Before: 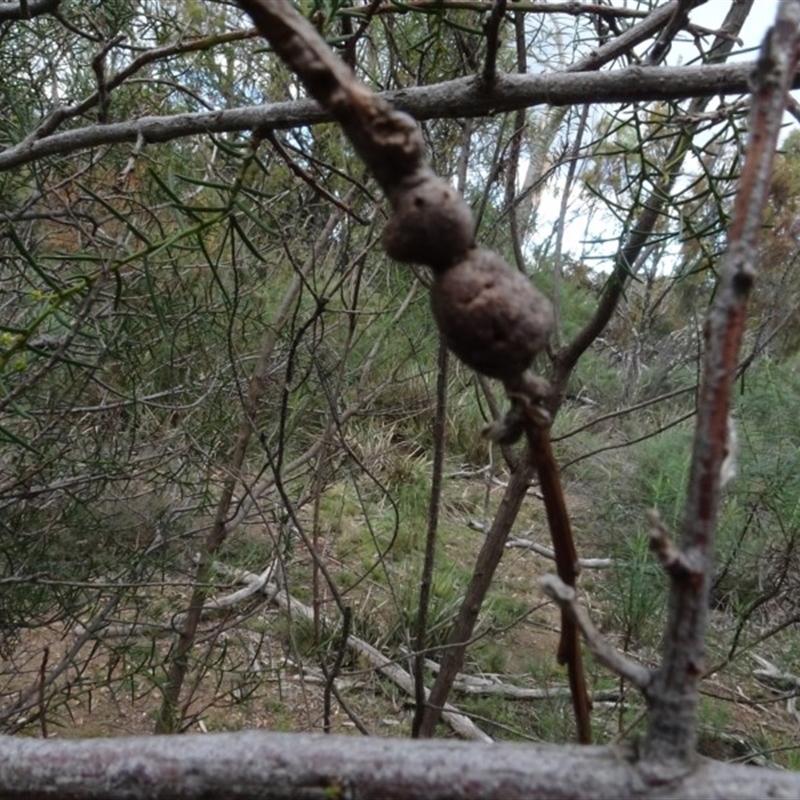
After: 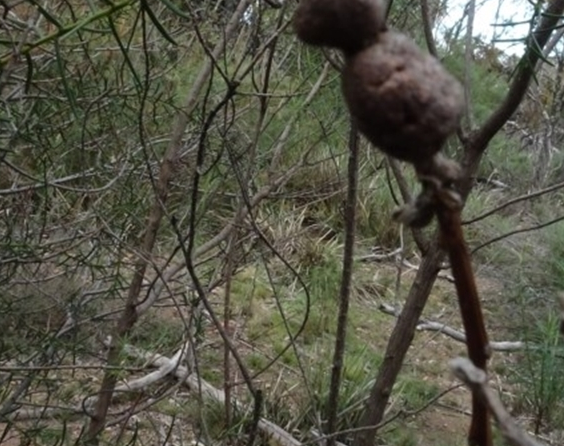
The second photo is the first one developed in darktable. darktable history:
crop: left 11.132%, top 27.134%, right 18.309%, bottom 17.074%
